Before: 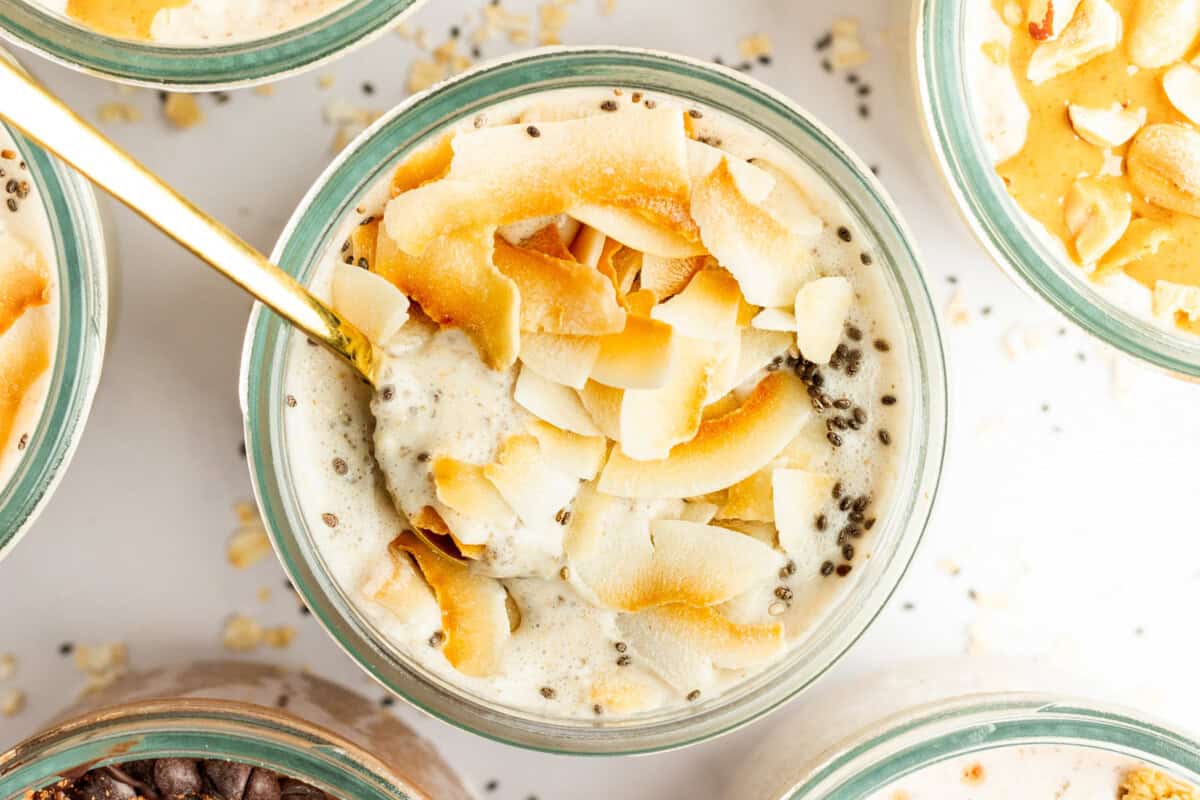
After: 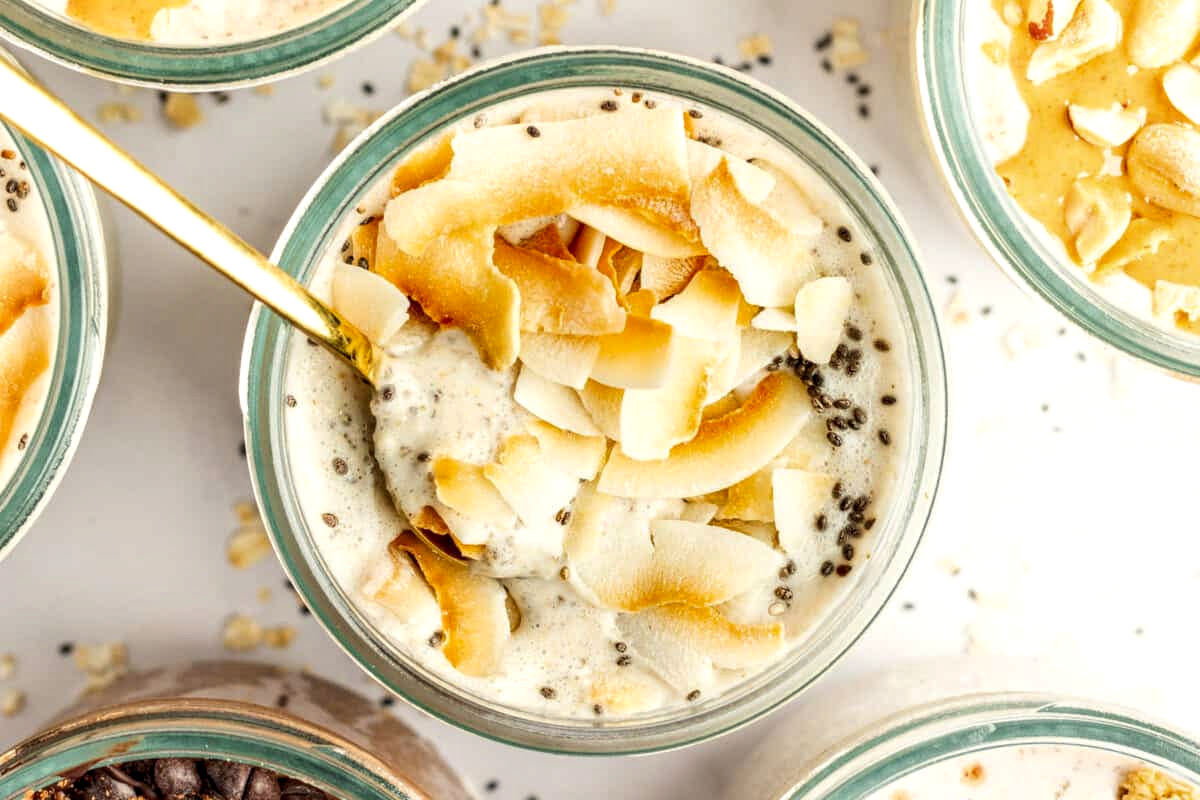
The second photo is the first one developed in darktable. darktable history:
color correction: highlights a* 0.196, highlights b* 2.7, shadows a* -1.18, shadows b* -4.62
local contrast: detail 142%
